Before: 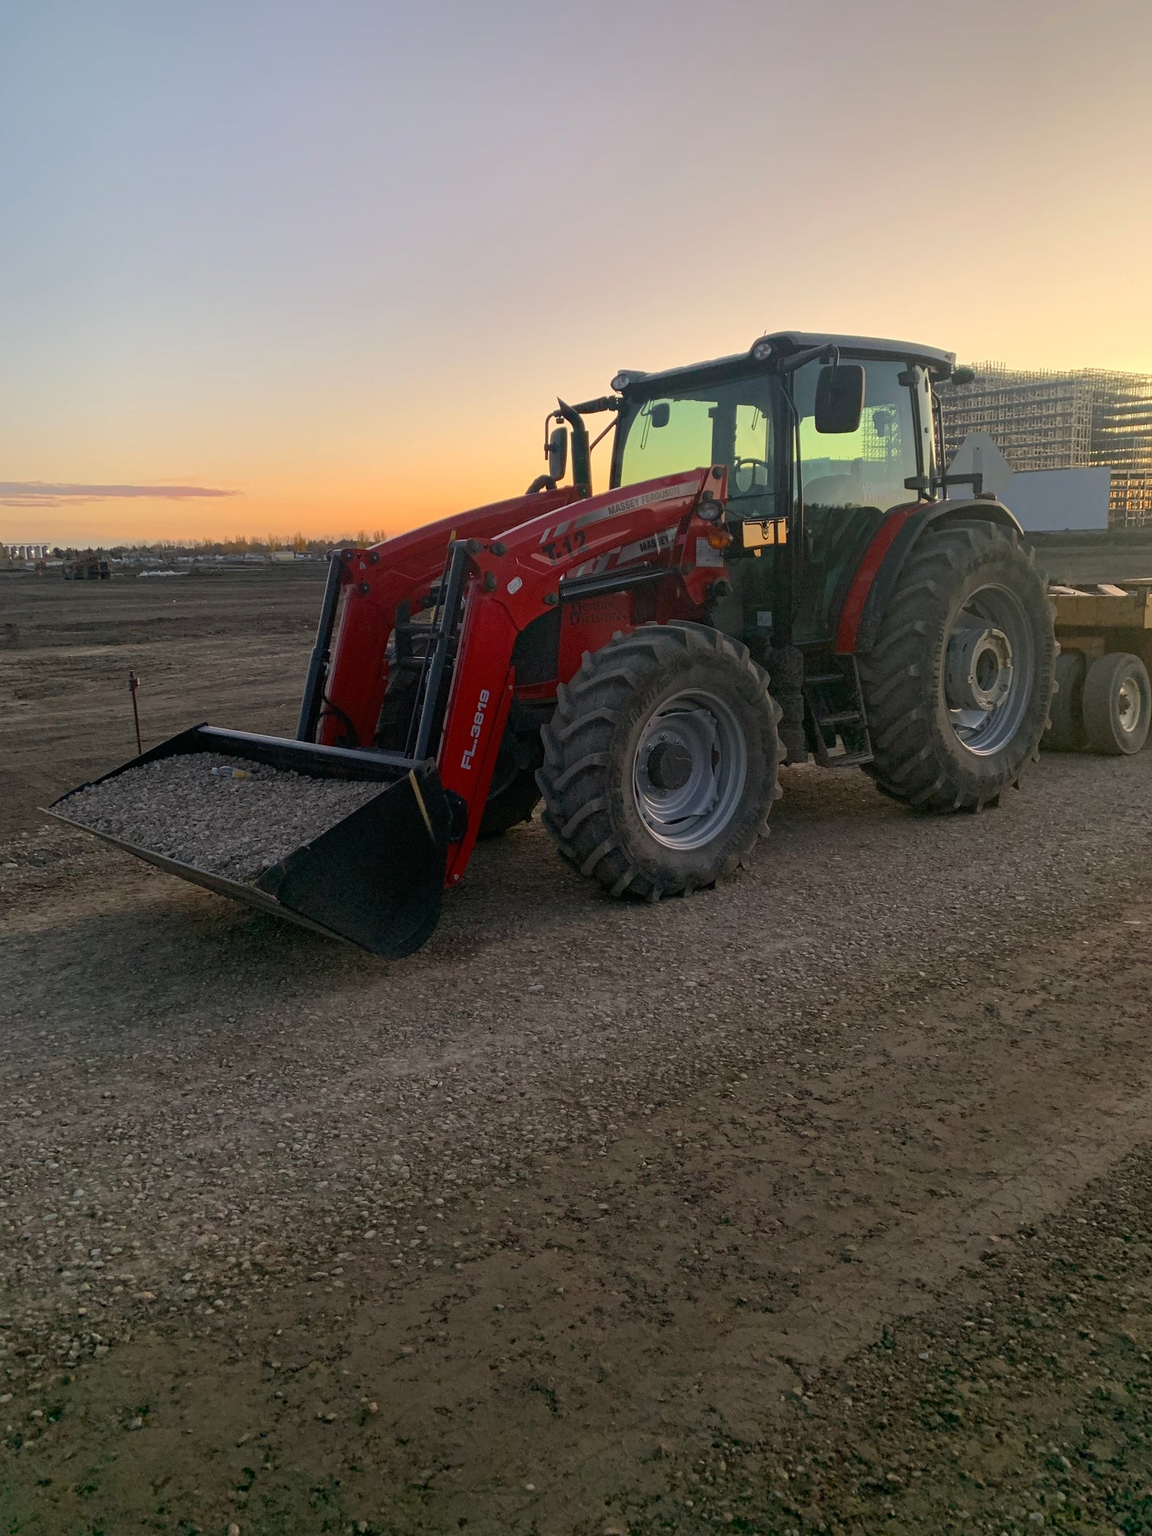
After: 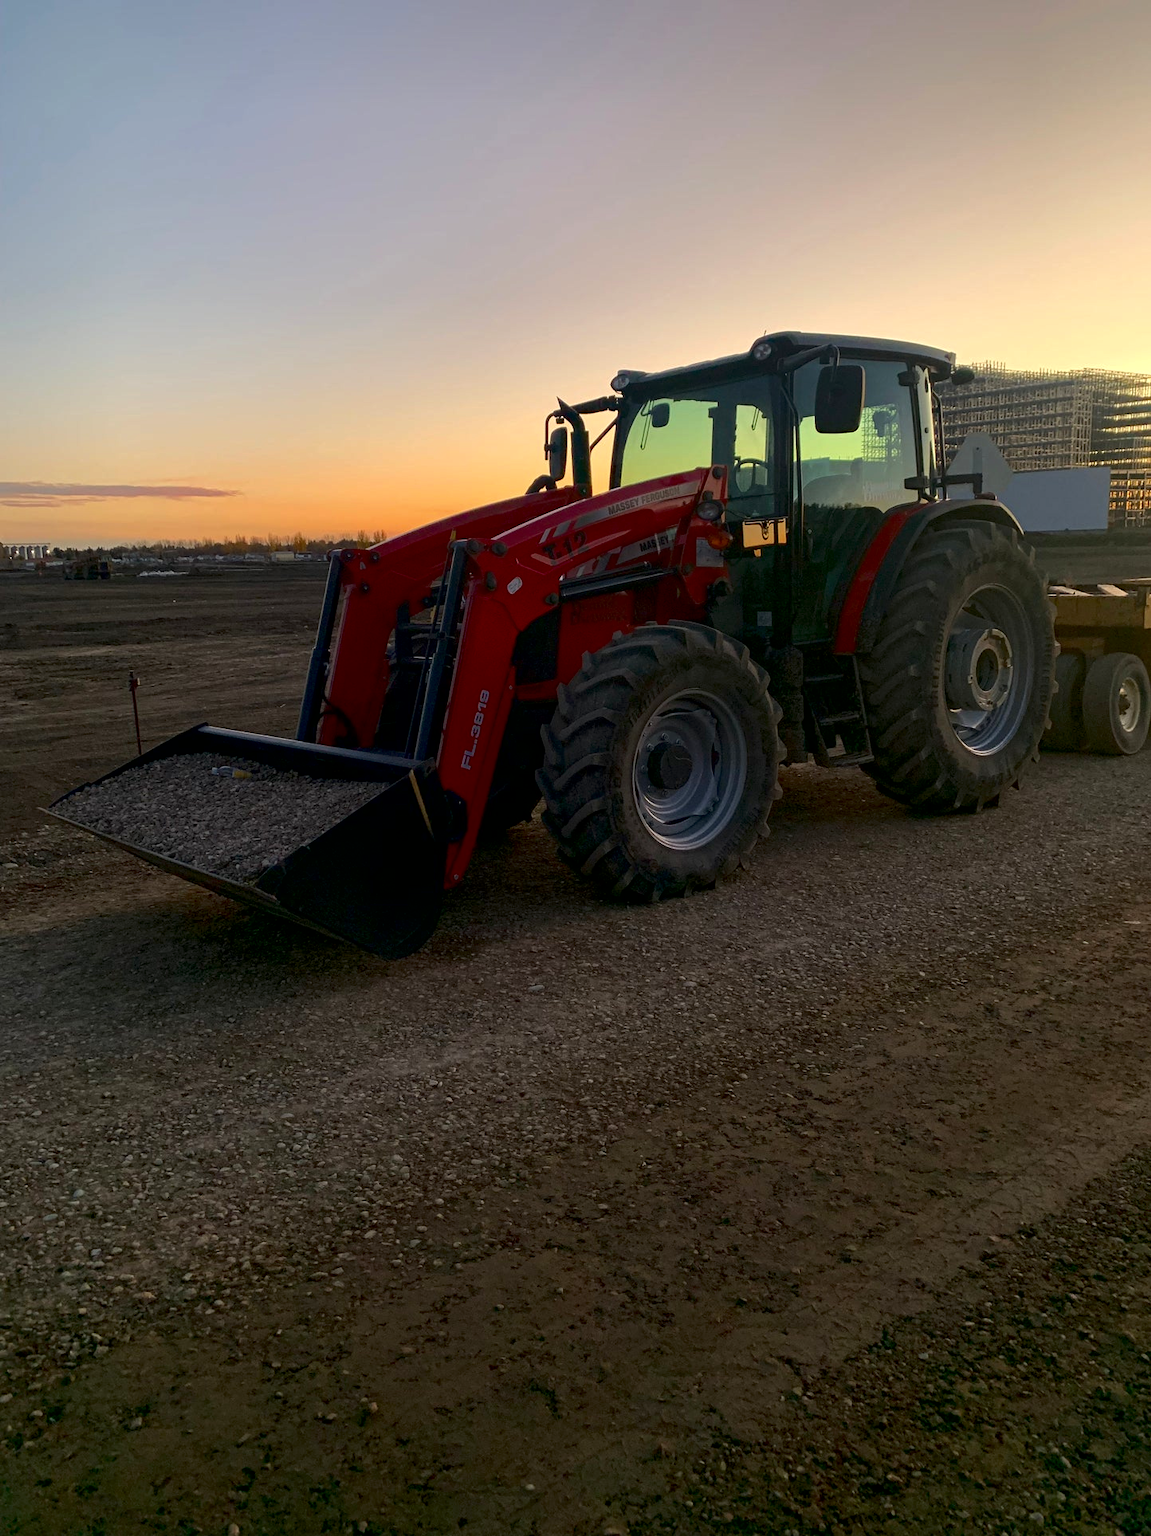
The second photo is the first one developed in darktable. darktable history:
exposure: black level correction 0.007, exposure 0.159 EV, compensate highlight preservation false
contrast brightness saturation: brightness -0.2, saturation 0.08
